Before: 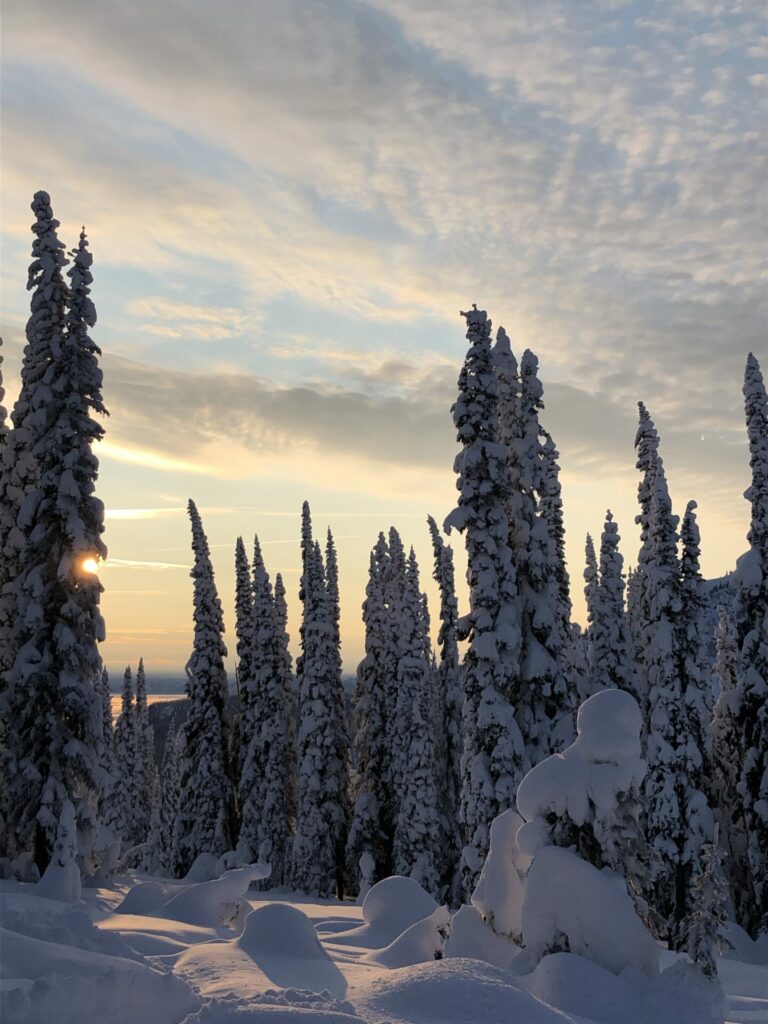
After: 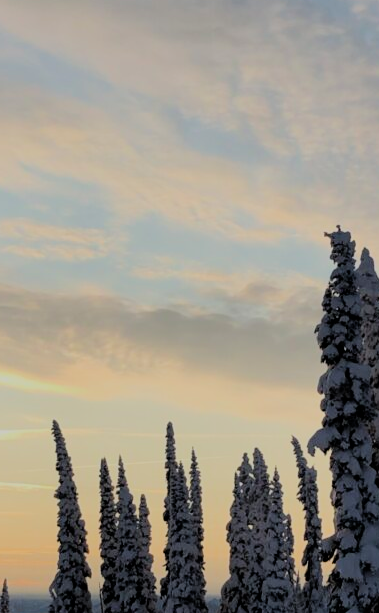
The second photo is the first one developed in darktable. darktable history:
crop: left 17.799%, top 7.767%, right 32.847%, bottom 32.327%
filmic rgb: black relative exposure -6.19 EV, white relative exposure 6.95 EV, hardness 2.25, color science v6 (2022)
